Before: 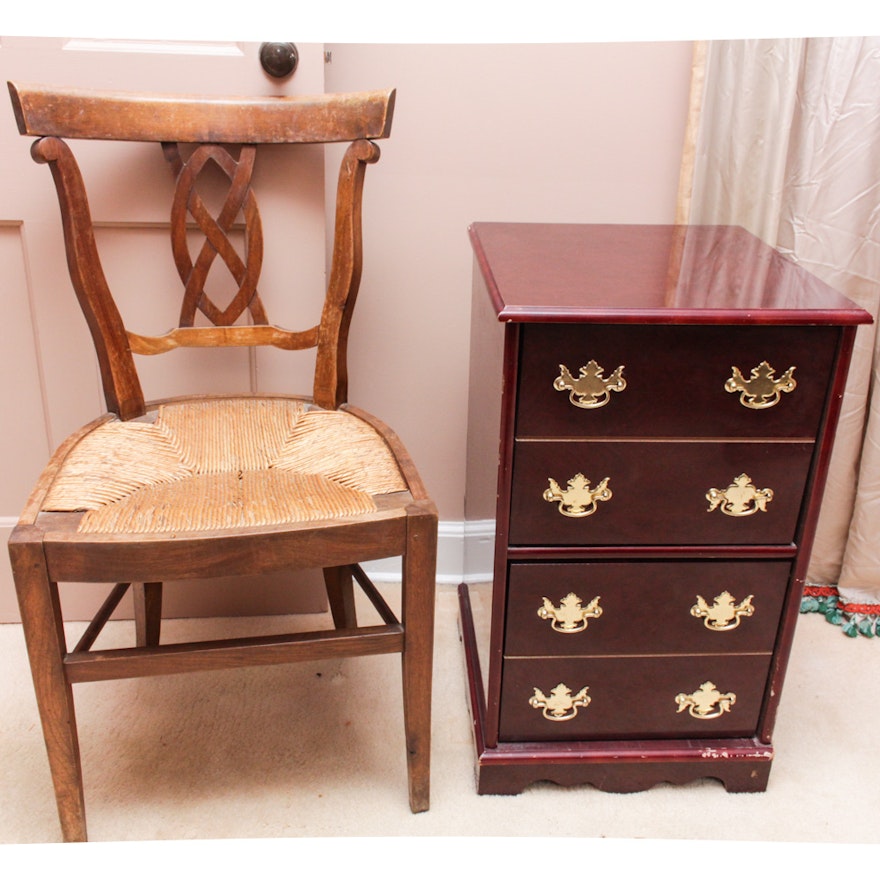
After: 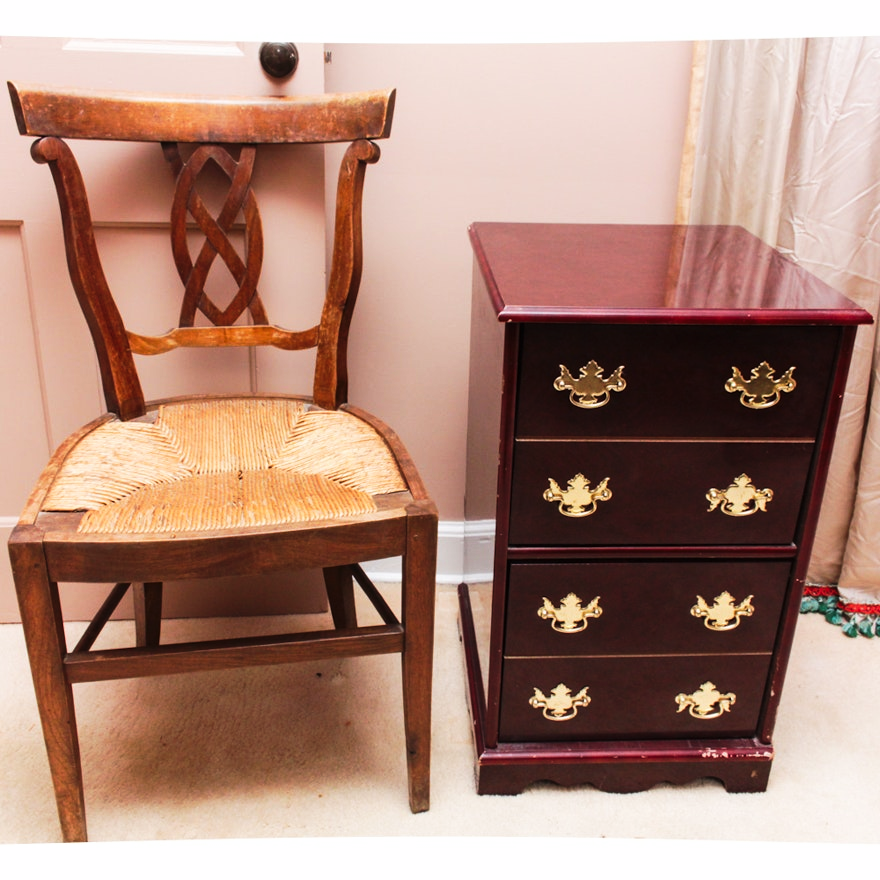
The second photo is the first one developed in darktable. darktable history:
tone curve: curves: ch0 [(0, 0) (0.003, 0.004) (0.011, 0.009) (0.025, 0.017) (0.044, 0.029) (0.069, 0.04) (0.1, 0.051) (0.136, 0.07) (0.177, 0.095) (0.224, 0.131) (0.277, 0.179) (0.335, 0.237) (0.399, 0.302) (0.468, 0.386) (0.543, 0.471) (0.623, 0.576) (0.709, 0.699) (0.801, 0.817) (0.898, 0.917) (1, 1)], preserve colors none
base curve: curves: ch0 [(0, 0) (0.989, 0.992)], preserve colors none
